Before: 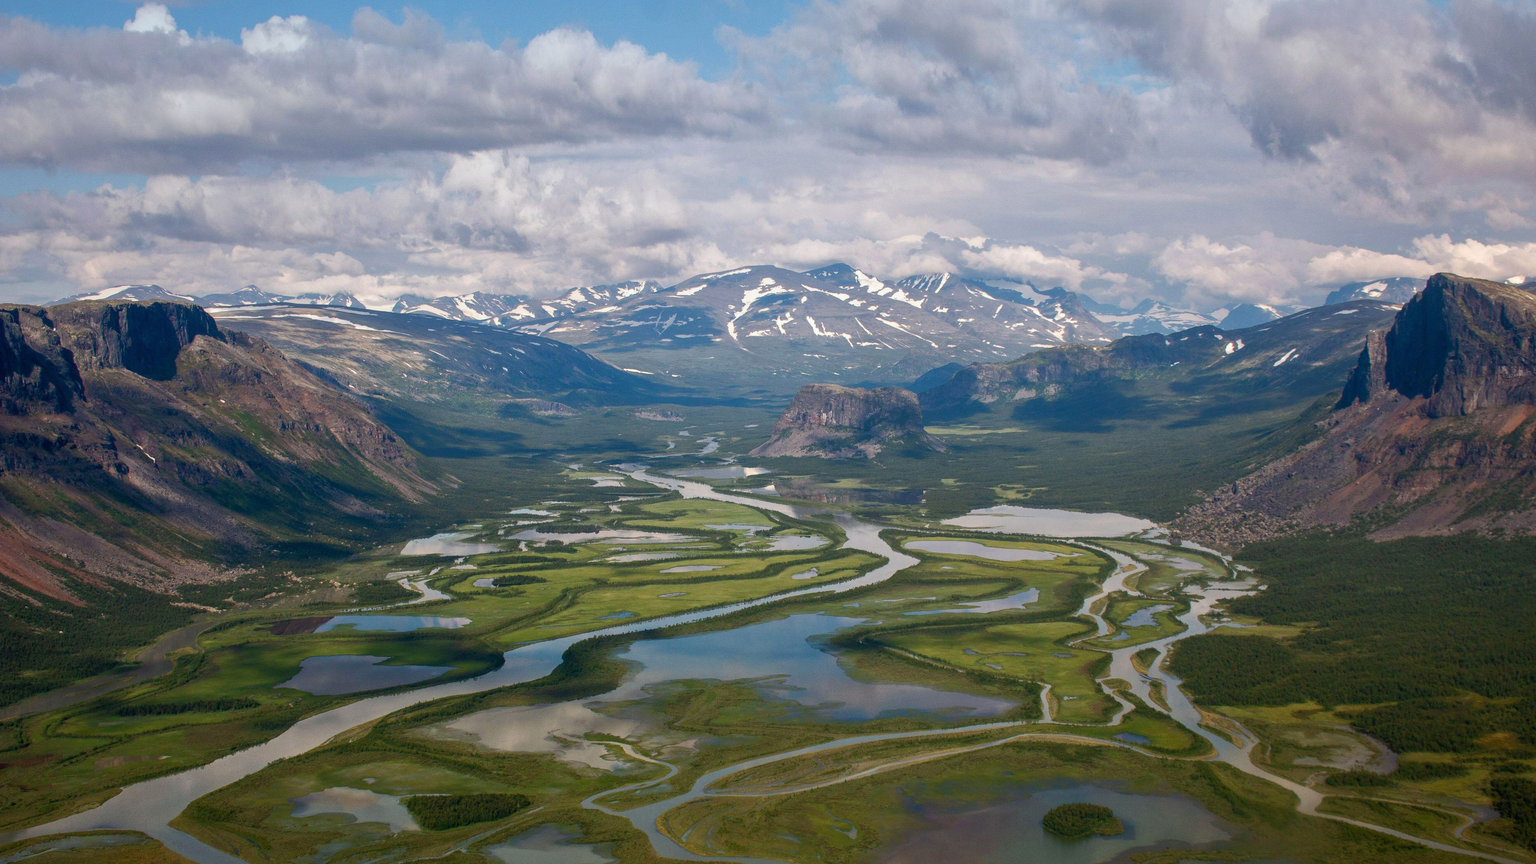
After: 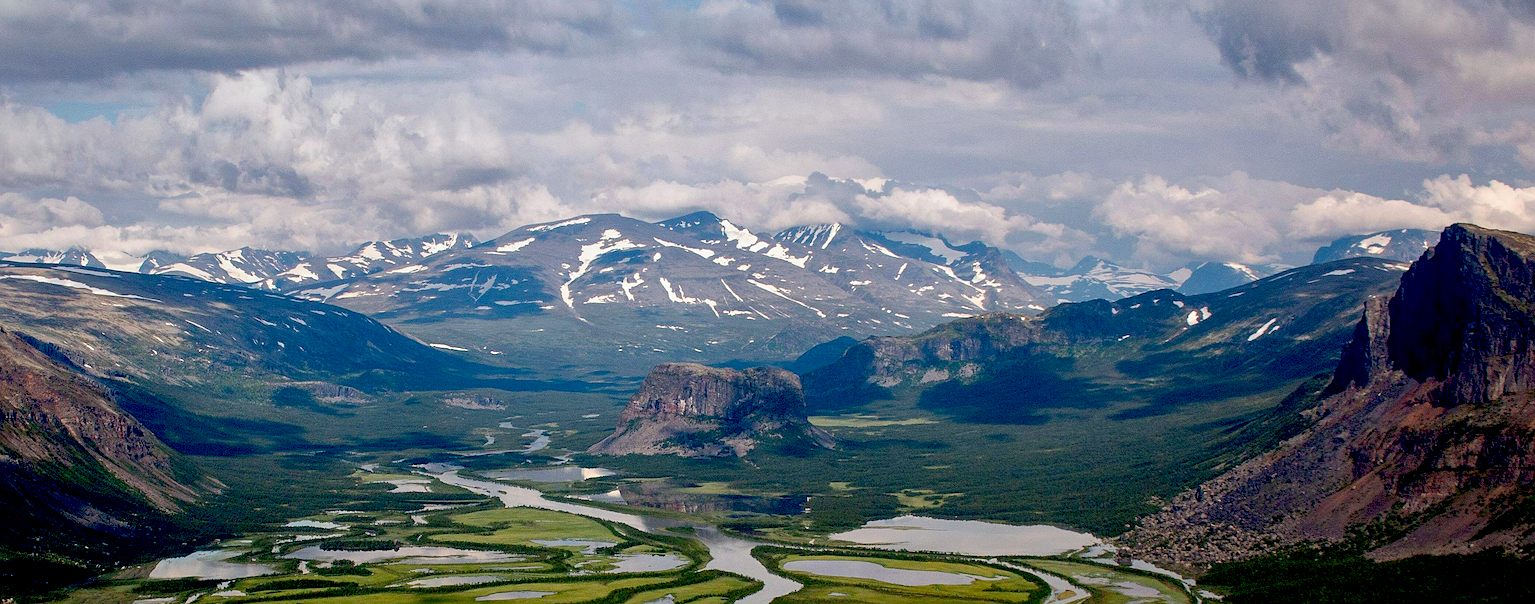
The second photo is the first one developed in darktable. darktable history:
sharpen: on, module defaults
crop: left 18.38%, top 11.092%, right 2.134%, bottom 33.217%
exposure: black level correction 0.047, exposure 0.013 EV, compensate highlight preservation false
